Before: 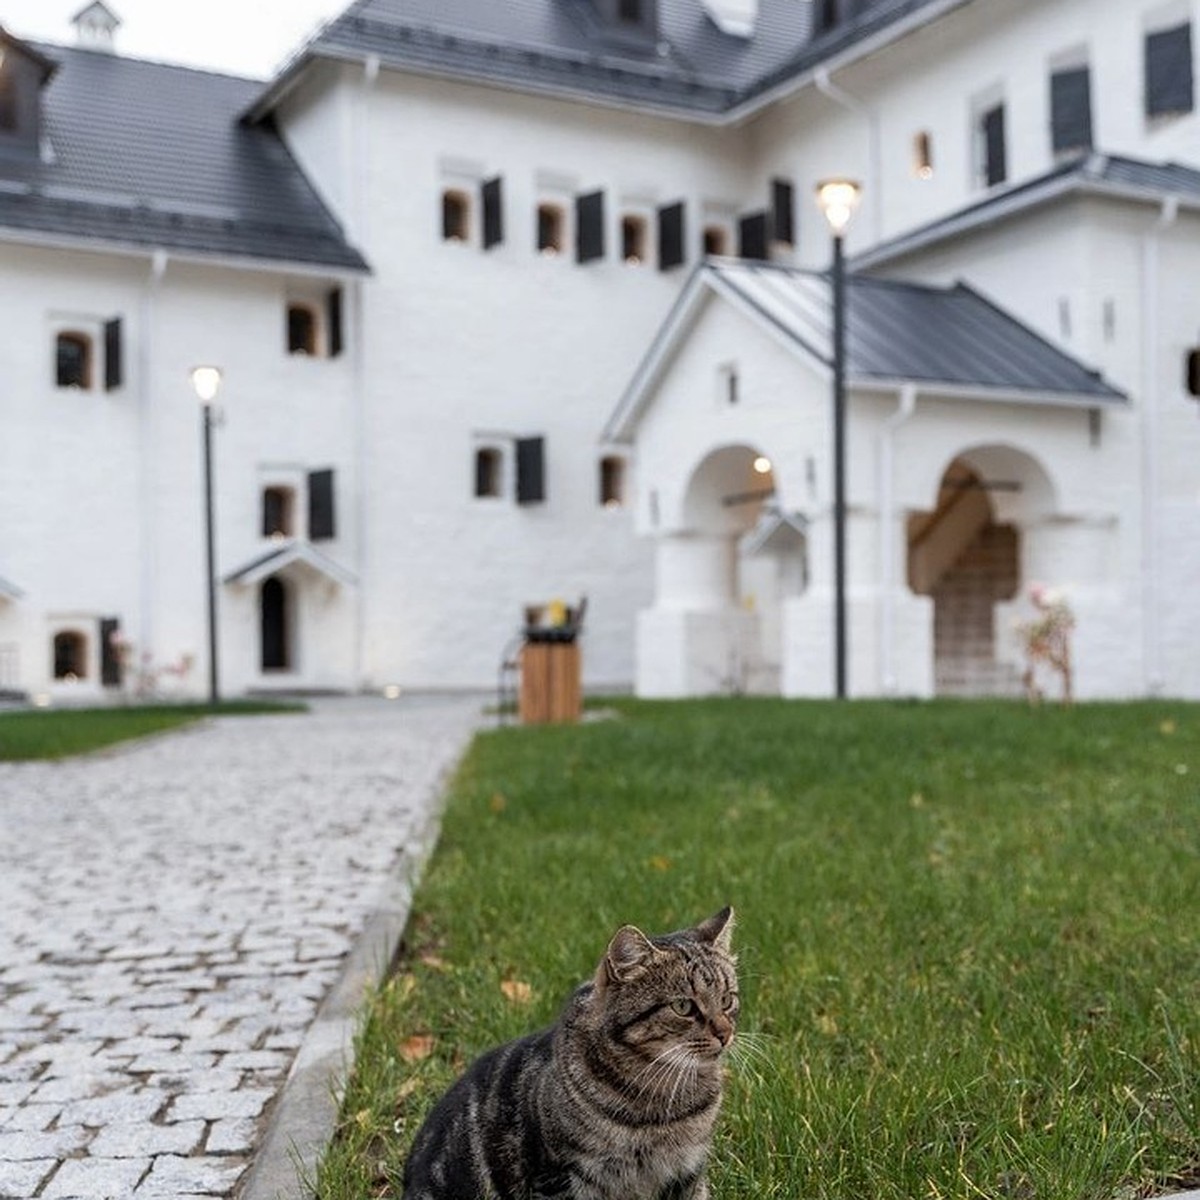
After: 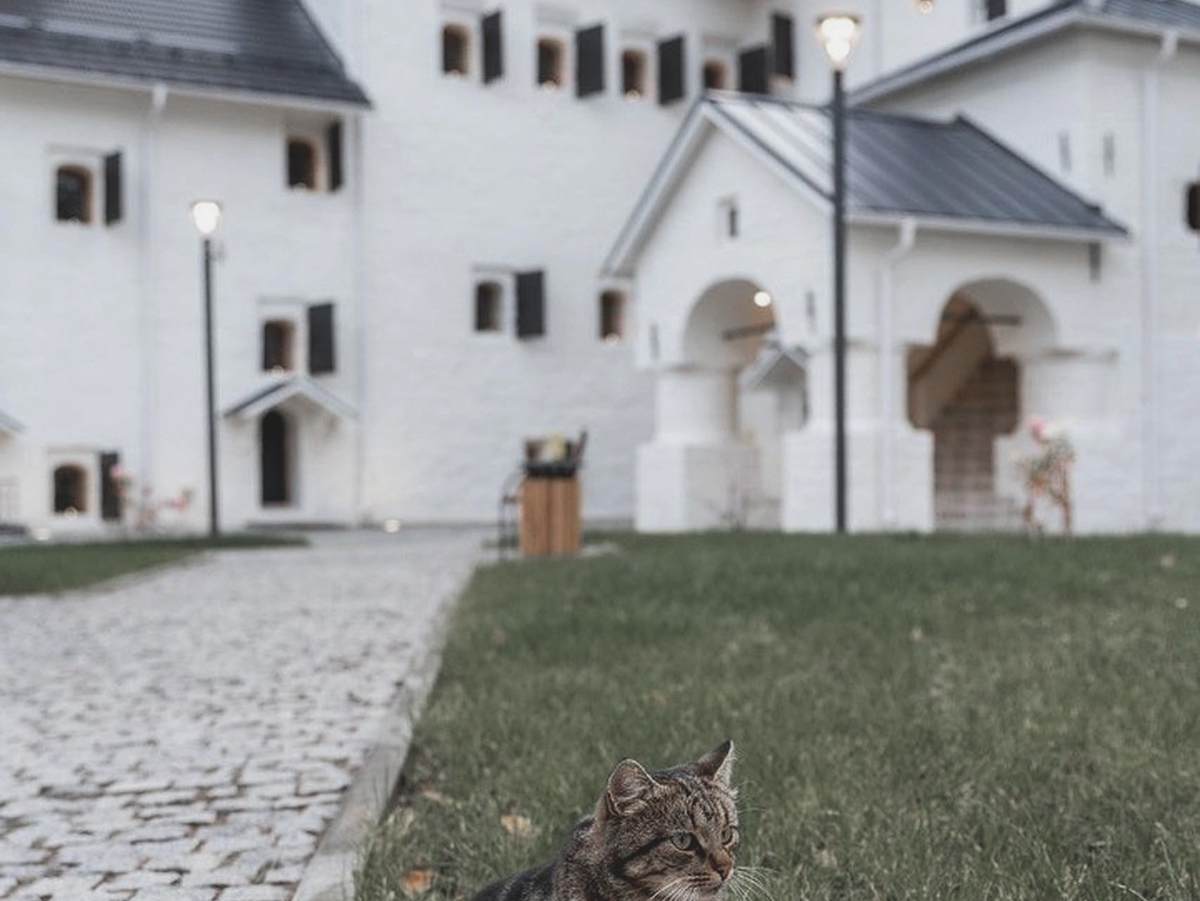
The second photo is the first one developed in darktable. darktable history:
crop: top 13.902%, bottom 10.993%
contrast brightness saturation: saturation -0.047
exposure: black level correction -0.014, exposure -0.196 EV, compensate highlight preservation false
color zones: curves: ch1 [(0, 0.708) (0.088, 0.648) (0.245, 0.187) (0.429, 0.326) (0.571, 0.498) (0.714, 0.5) (0.857, 0.5) (1, 0.708)]
